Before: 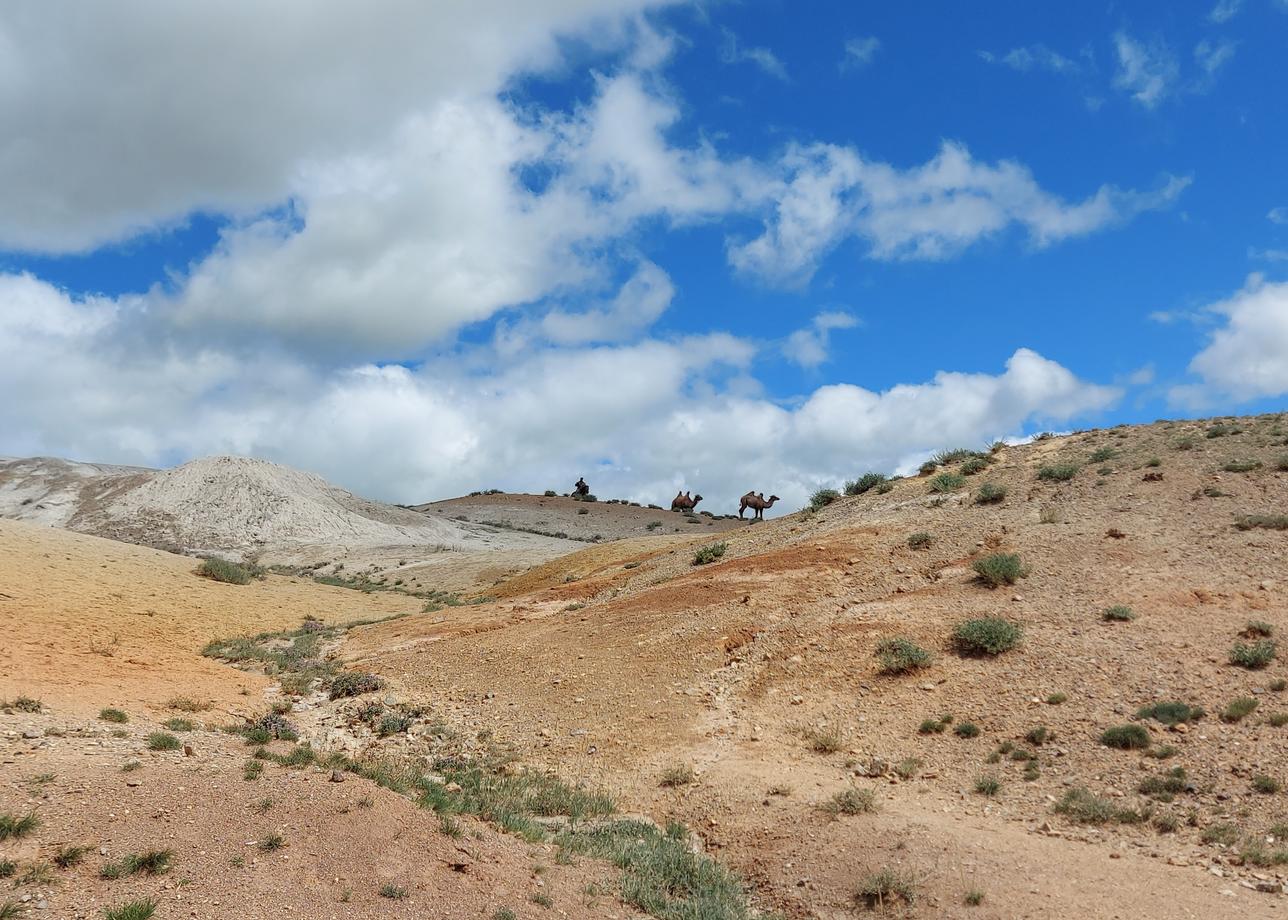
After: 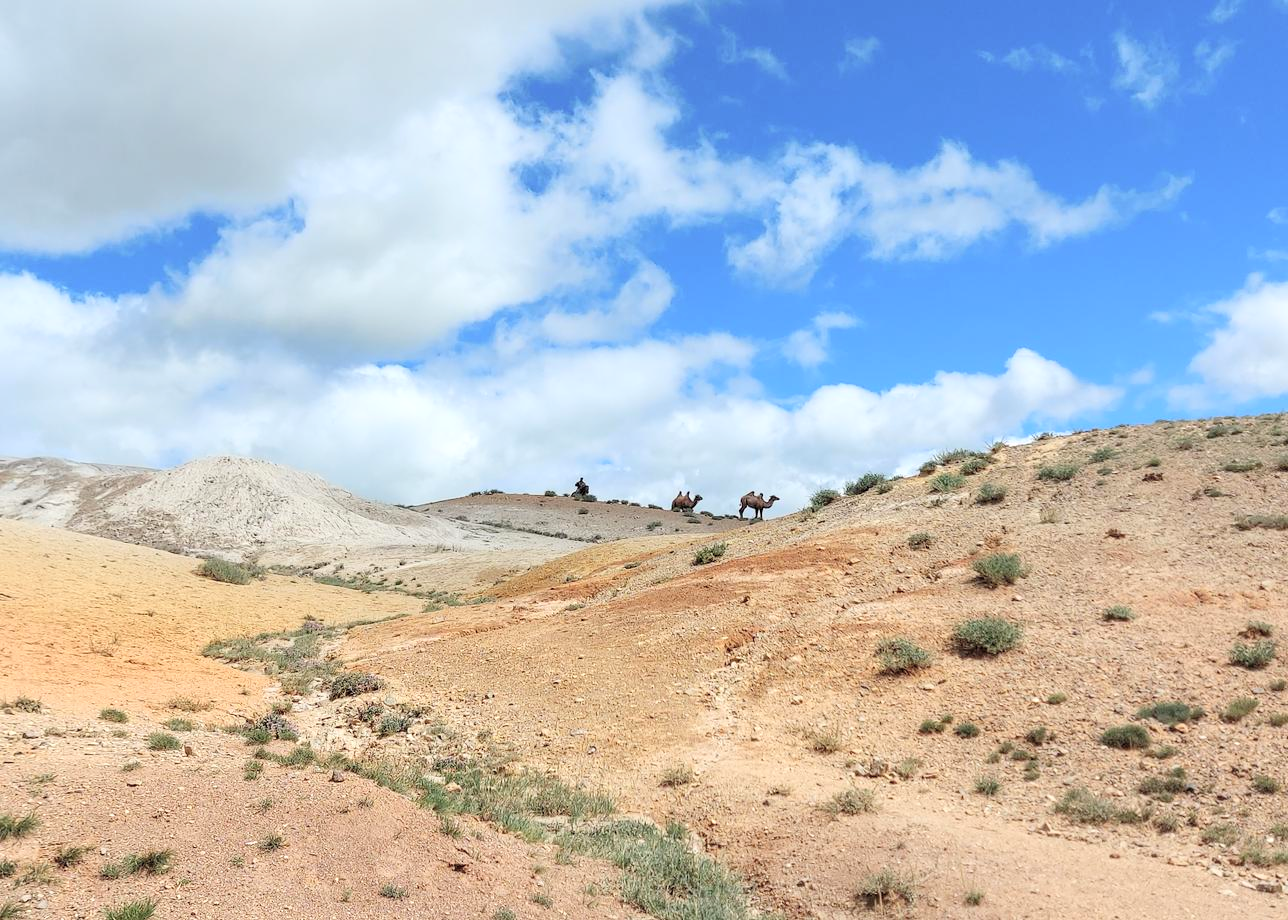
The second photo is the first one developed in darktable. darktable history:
contrast brightness saturation: contrast 0.135, brightness 0.209
exposure: black level correction 0.001, exposure 0.295 EV, compensate highlight preservation false
